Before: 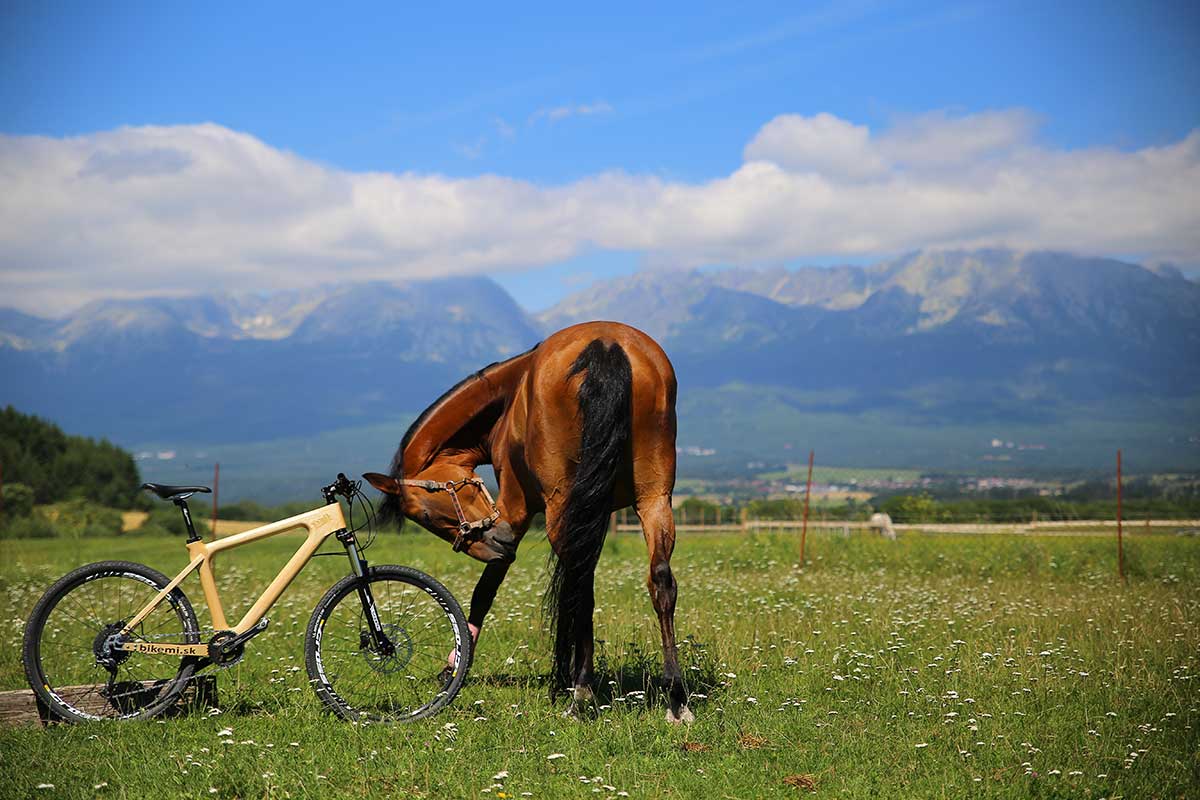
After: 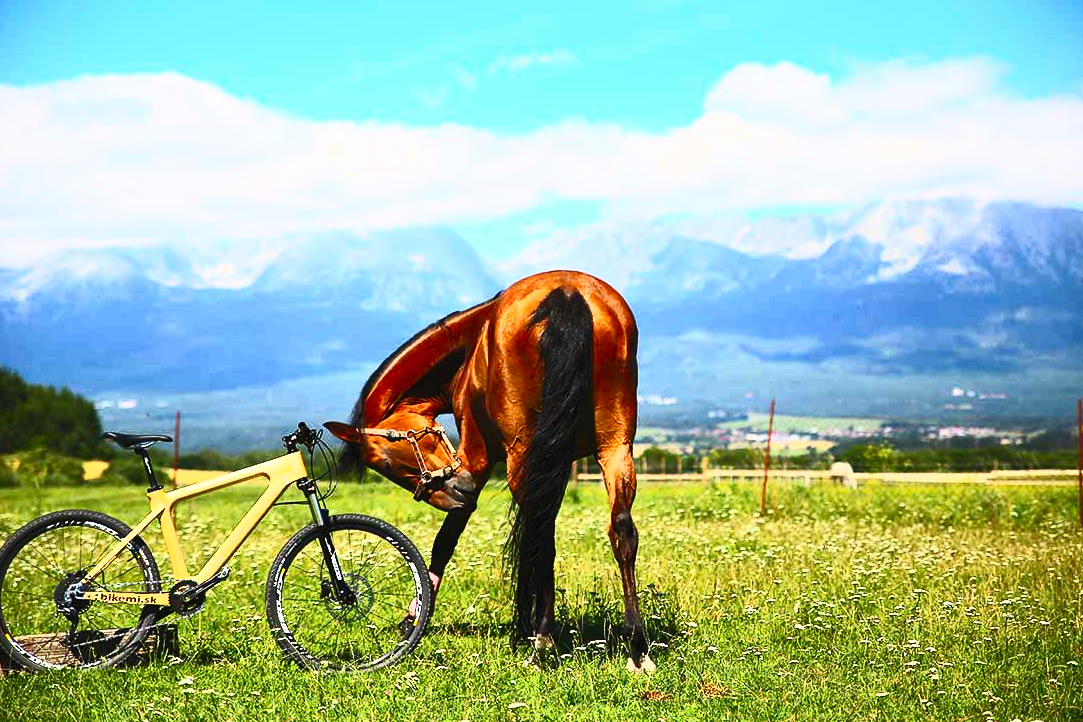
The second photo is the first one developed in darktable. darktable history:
crop: left 3.305%, top 6.436%, right 6.389%, bottom 3.258%
contrast brightness saturation: contrast 0.83, brightness 0.59, saturation 0.59
